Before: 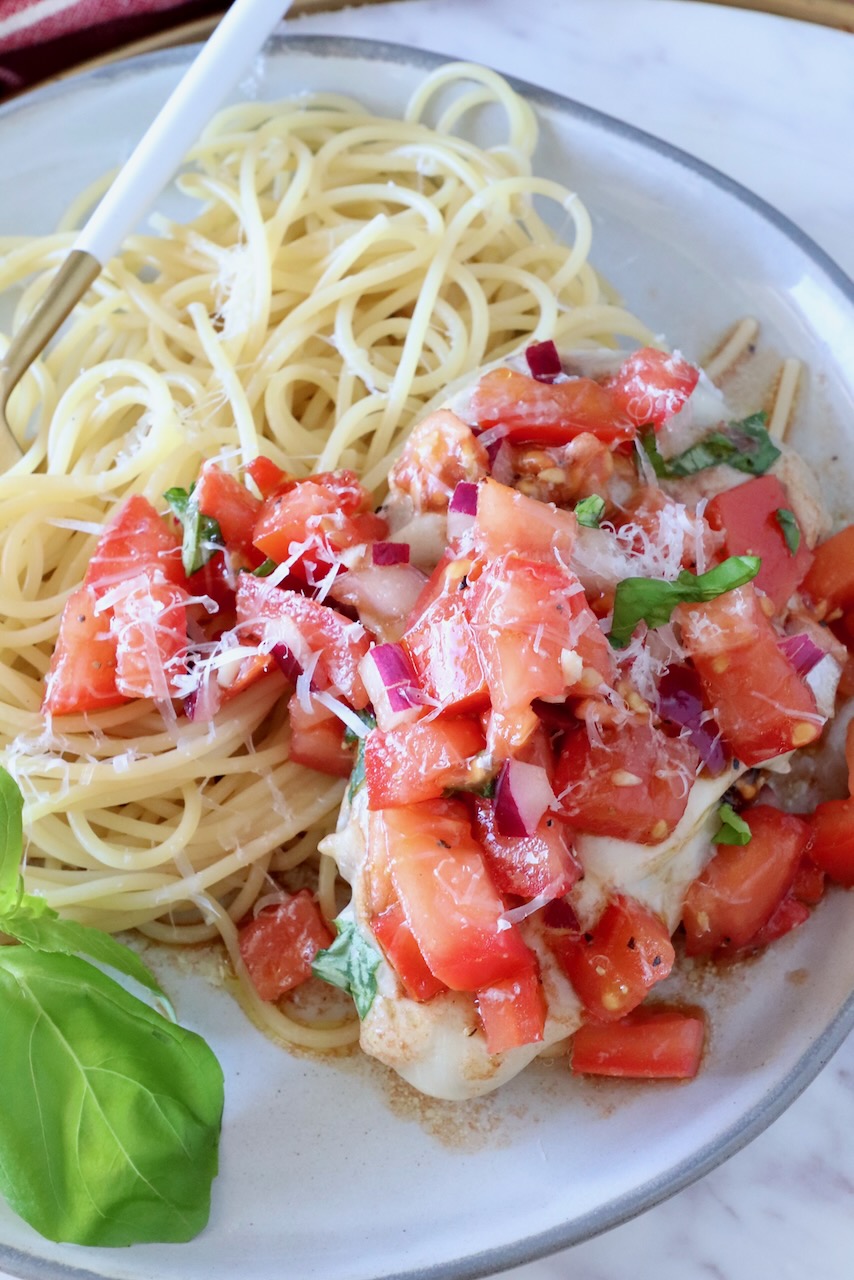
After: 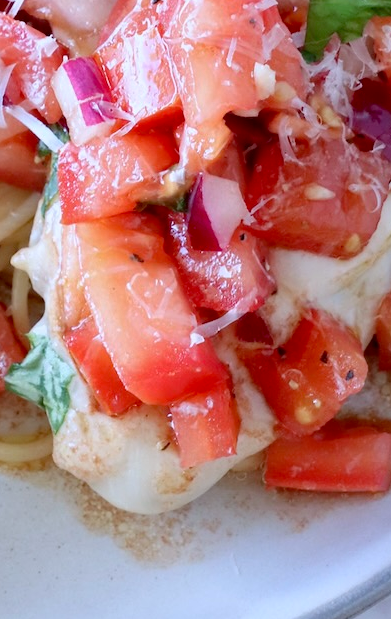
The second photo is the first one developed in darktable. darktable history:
color correction: highlights a* -0.137, highlights b* -5.91, shadows a* -0.137, shadows b* -0.137
crop: left 35.976%, top 45.819%, right 18.162%, bottom 5.807%
